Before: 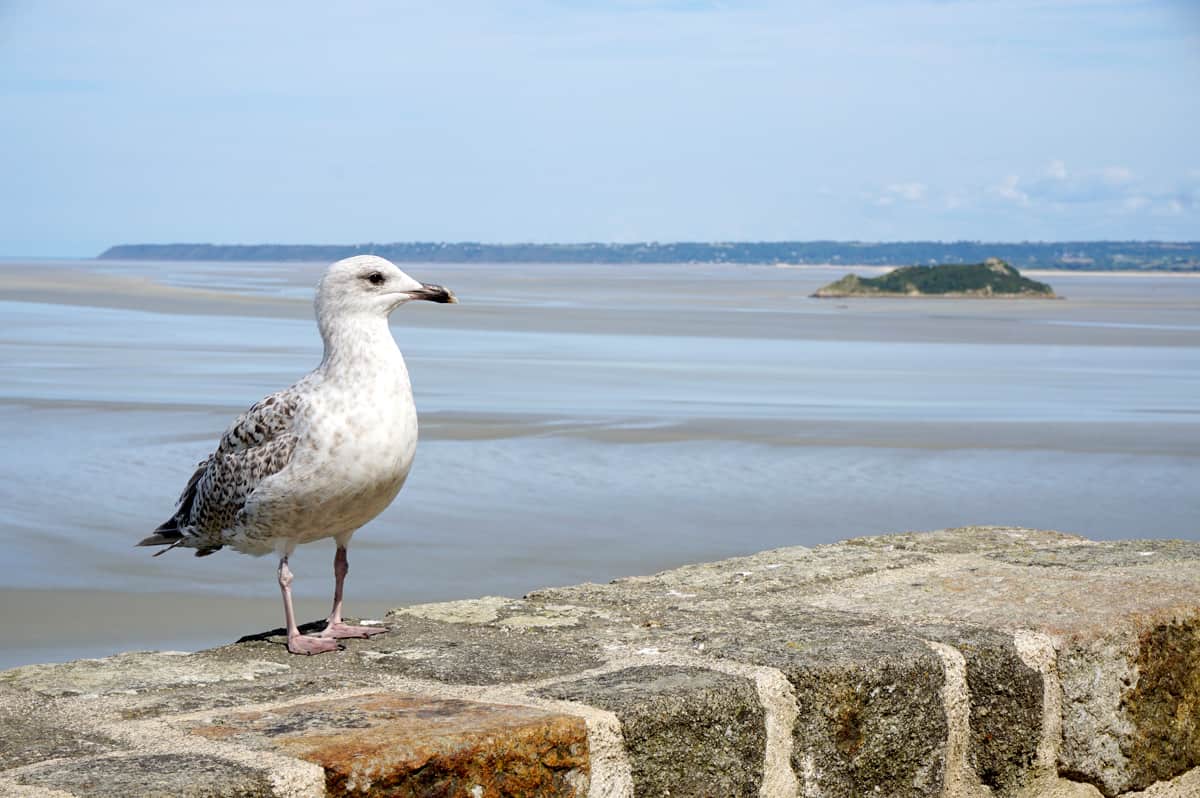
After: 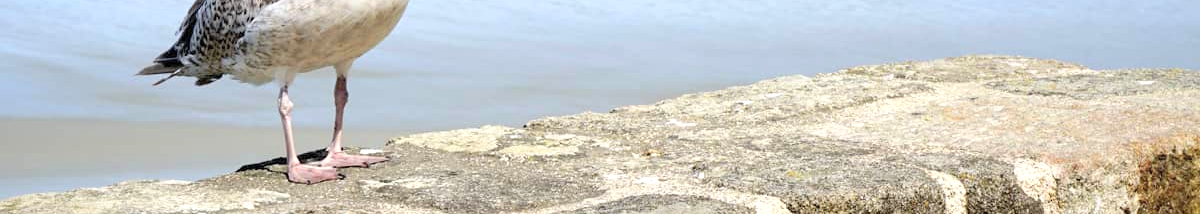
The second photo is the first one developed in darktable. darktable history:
crop and rotate: top 59.044%, bottom 14.026%
exposure: exposure 0.565 EV, compensate highlight preservation false
contrast brightness saturation: brightness 0.153
